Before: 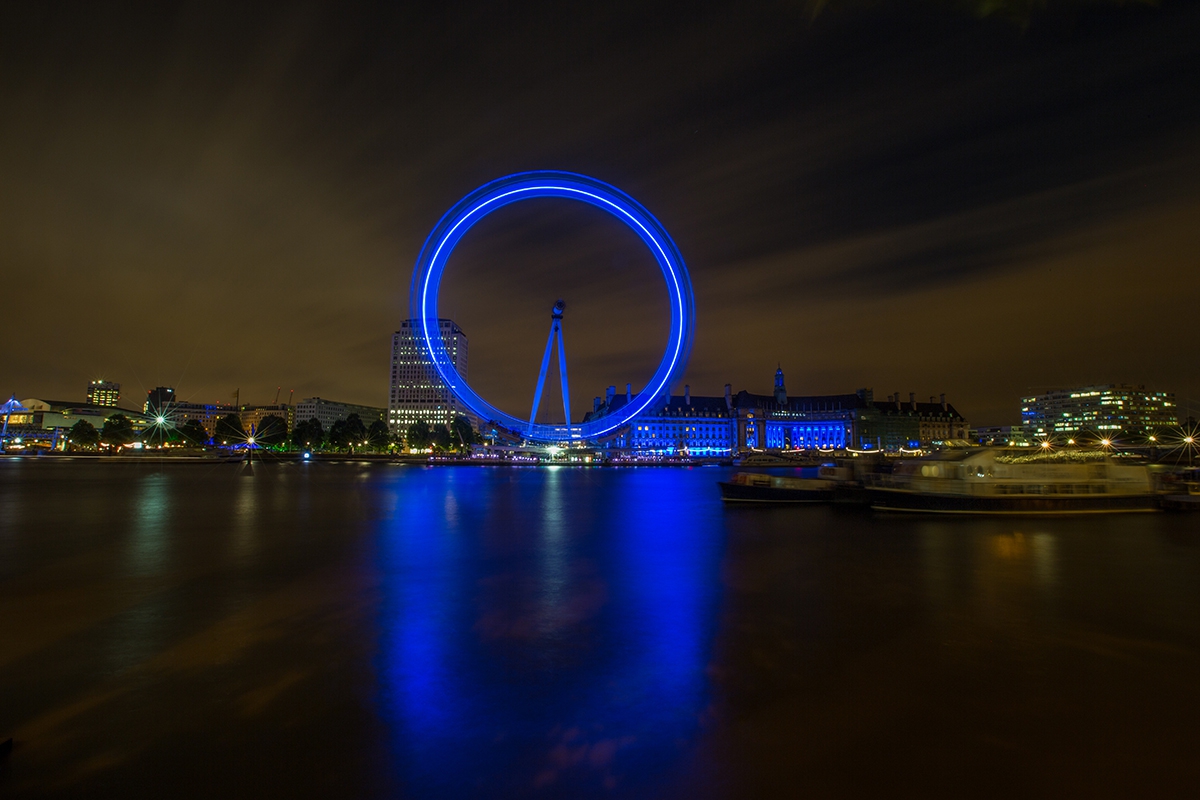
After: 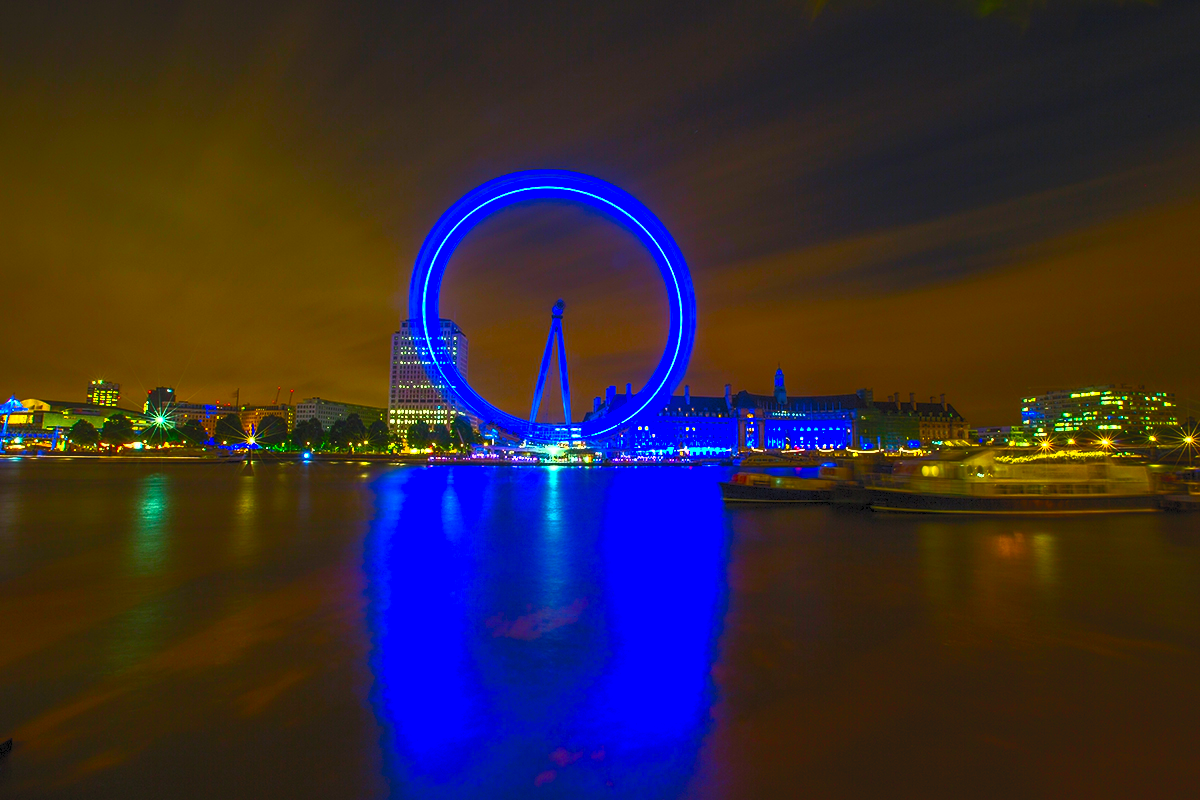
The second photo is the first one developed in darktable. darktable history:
color balance rgb: linear chroma grading › global chroma 15%, perceptual saturation grading › global saturation 30%
contrast brightness saturation: contrast 1, brightness 1, saturation 1
exposure: exposure 0.669 EV, compensate highlight preservation false
graduated density: rotation 5.63°, offset 76.9
